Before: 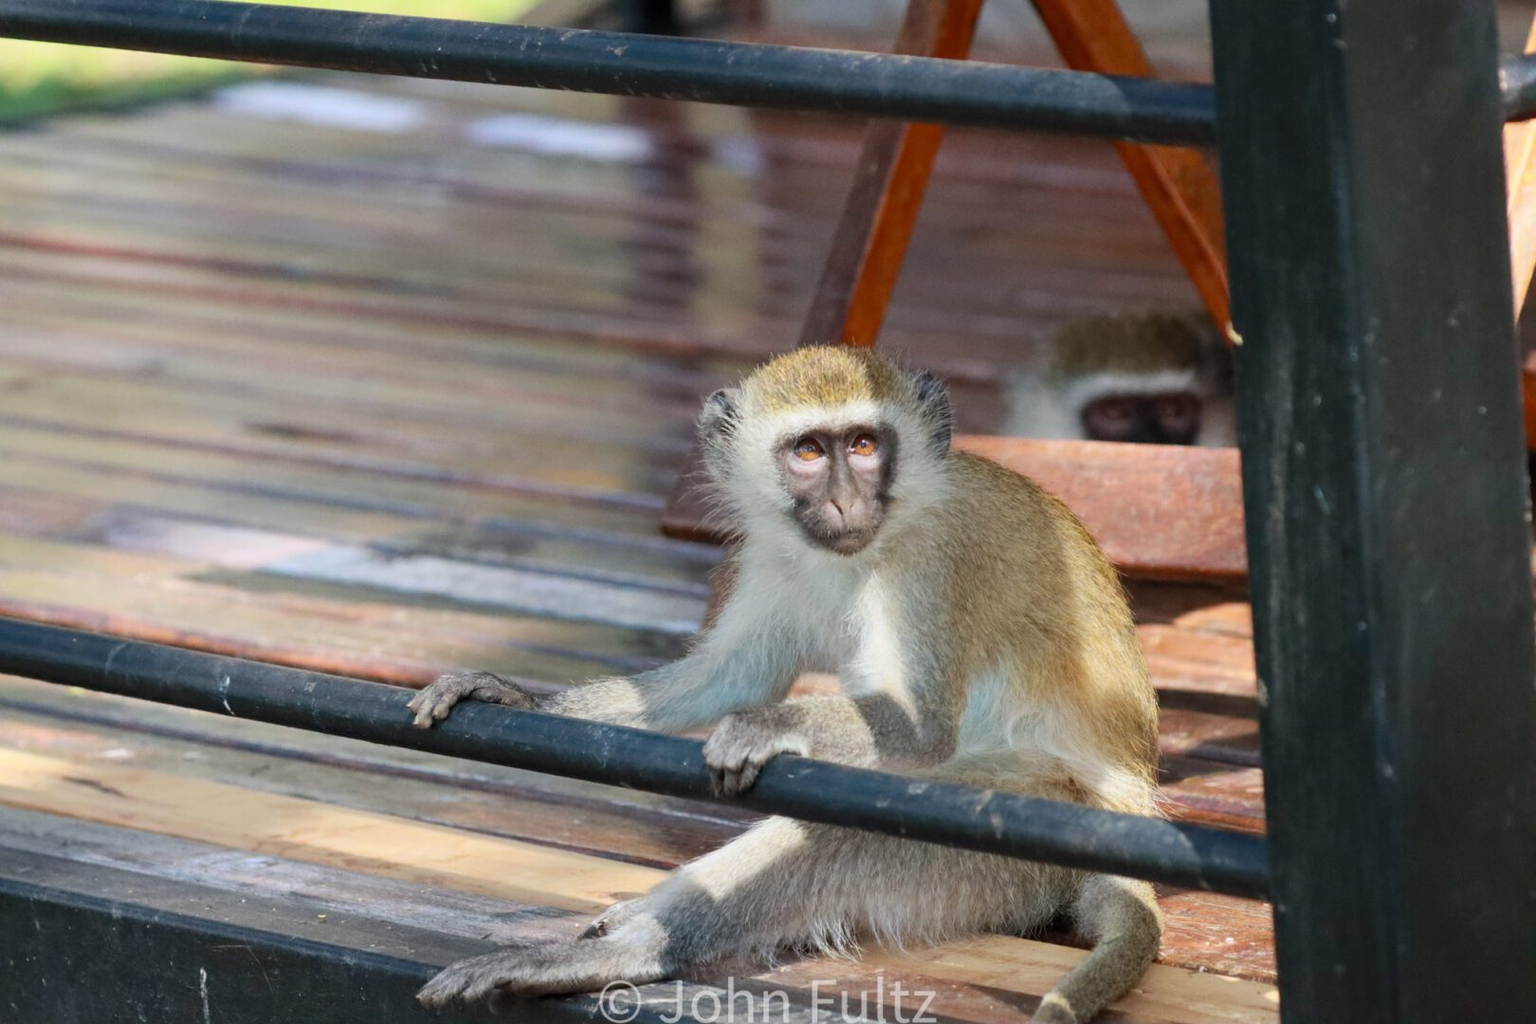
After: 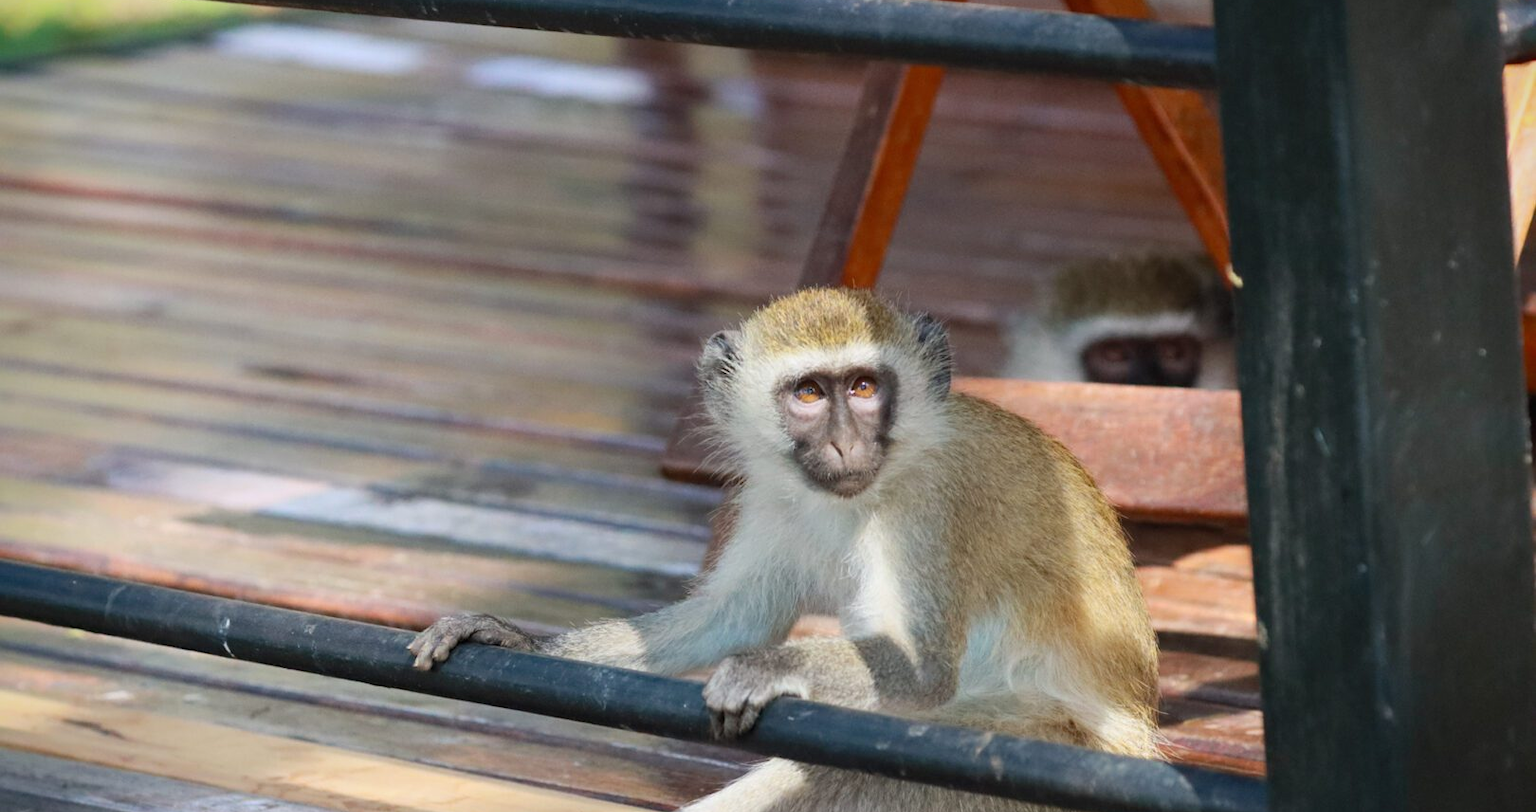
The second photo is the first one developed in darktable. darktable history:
crop and rotate: top 5.667%, bottom 14.937%
vignetting: fall-off start 88.53%, fall-off radius 44.2%, saturation 0.376, width/height ratio 1.161
